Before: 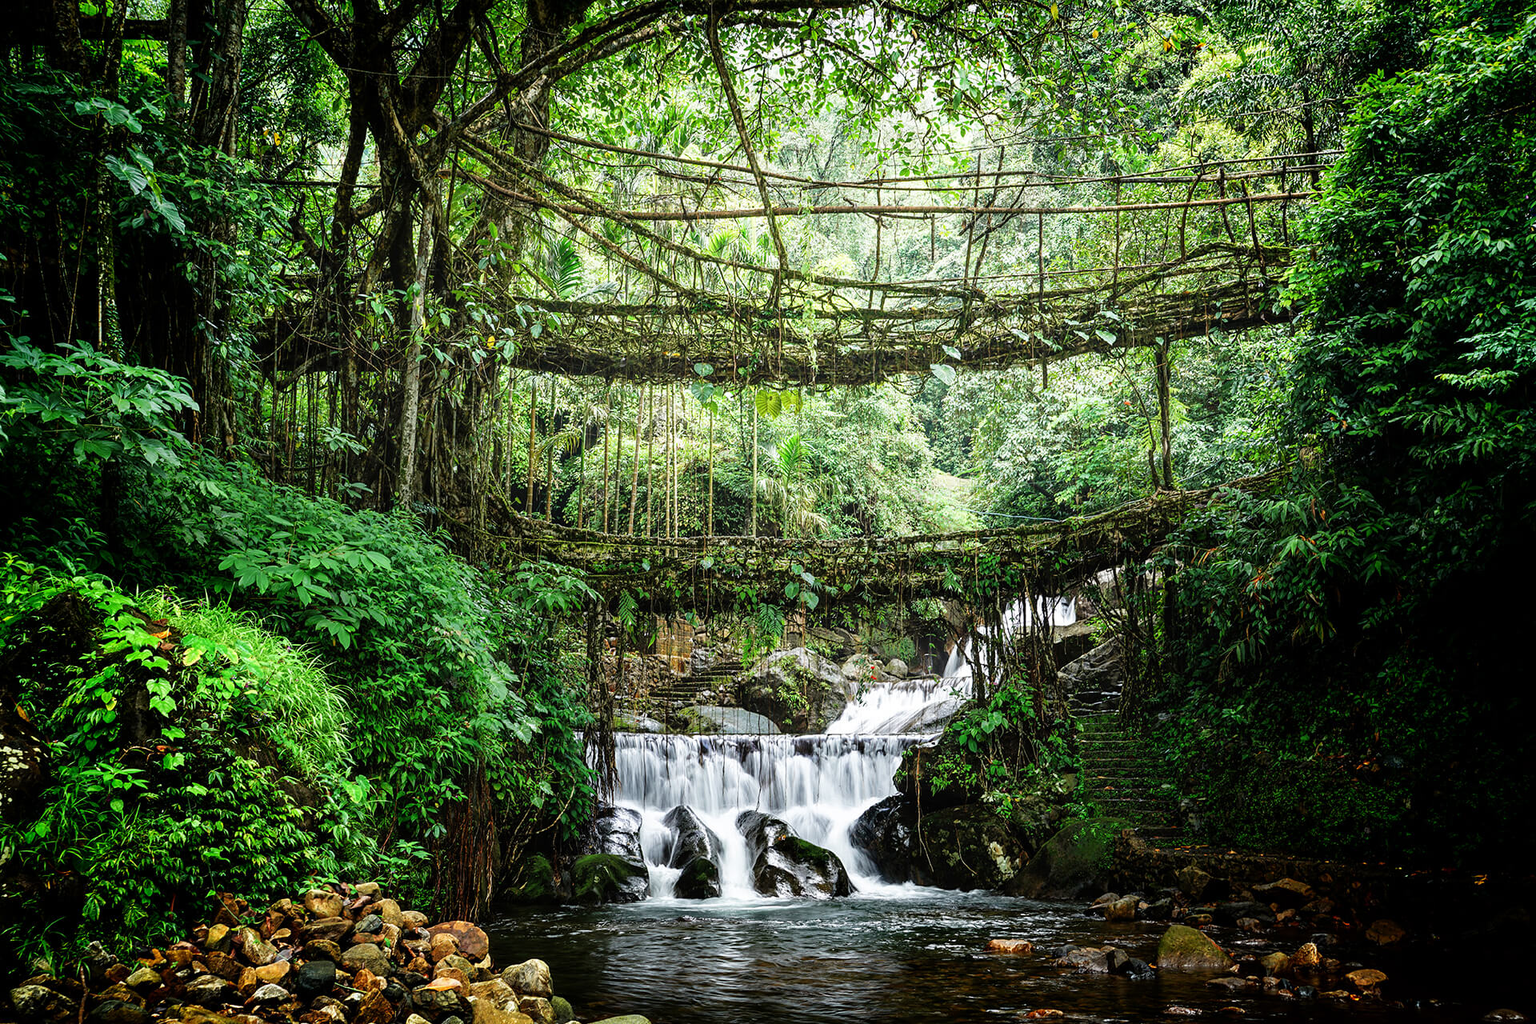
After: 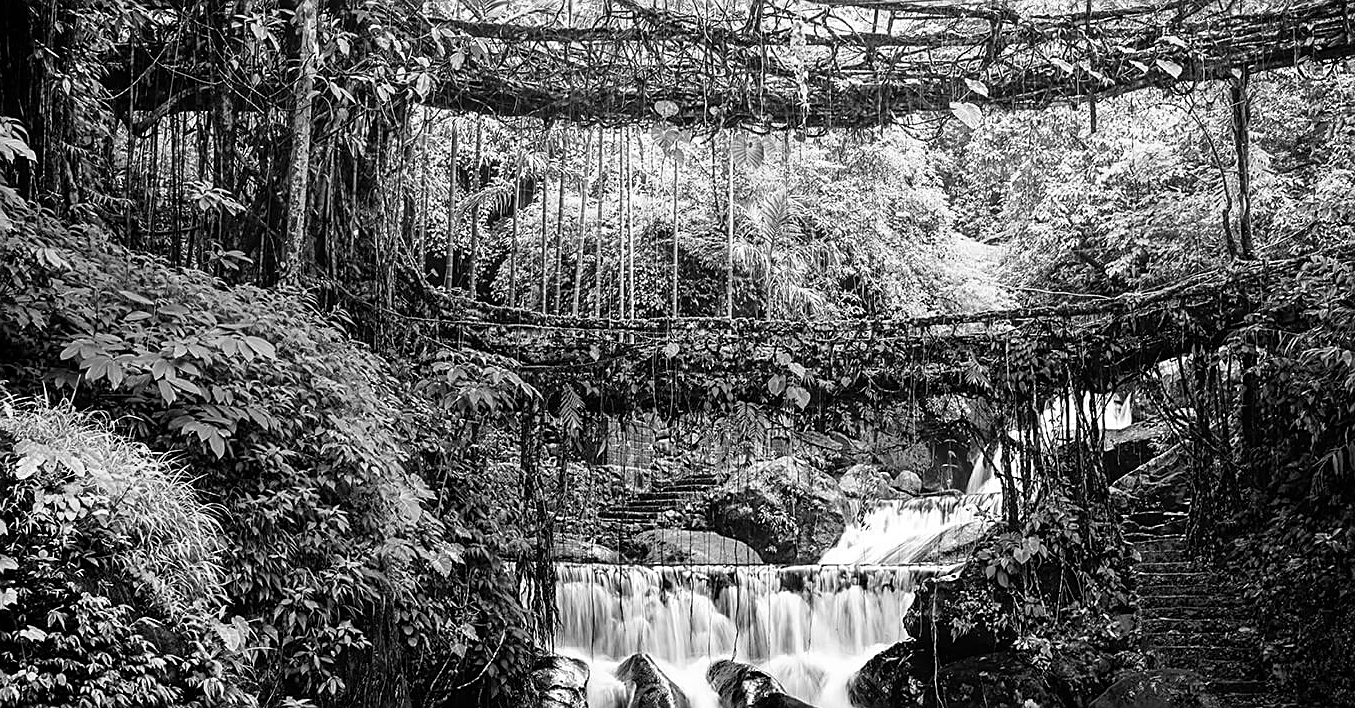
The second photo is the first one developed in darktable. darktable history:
crop: left 11.123%, top 27.61%, right 18.3%, bottom 17.034%
sharpen: on, module defaults
monochrome: on, module defaults
velvia: strength 36.57%
